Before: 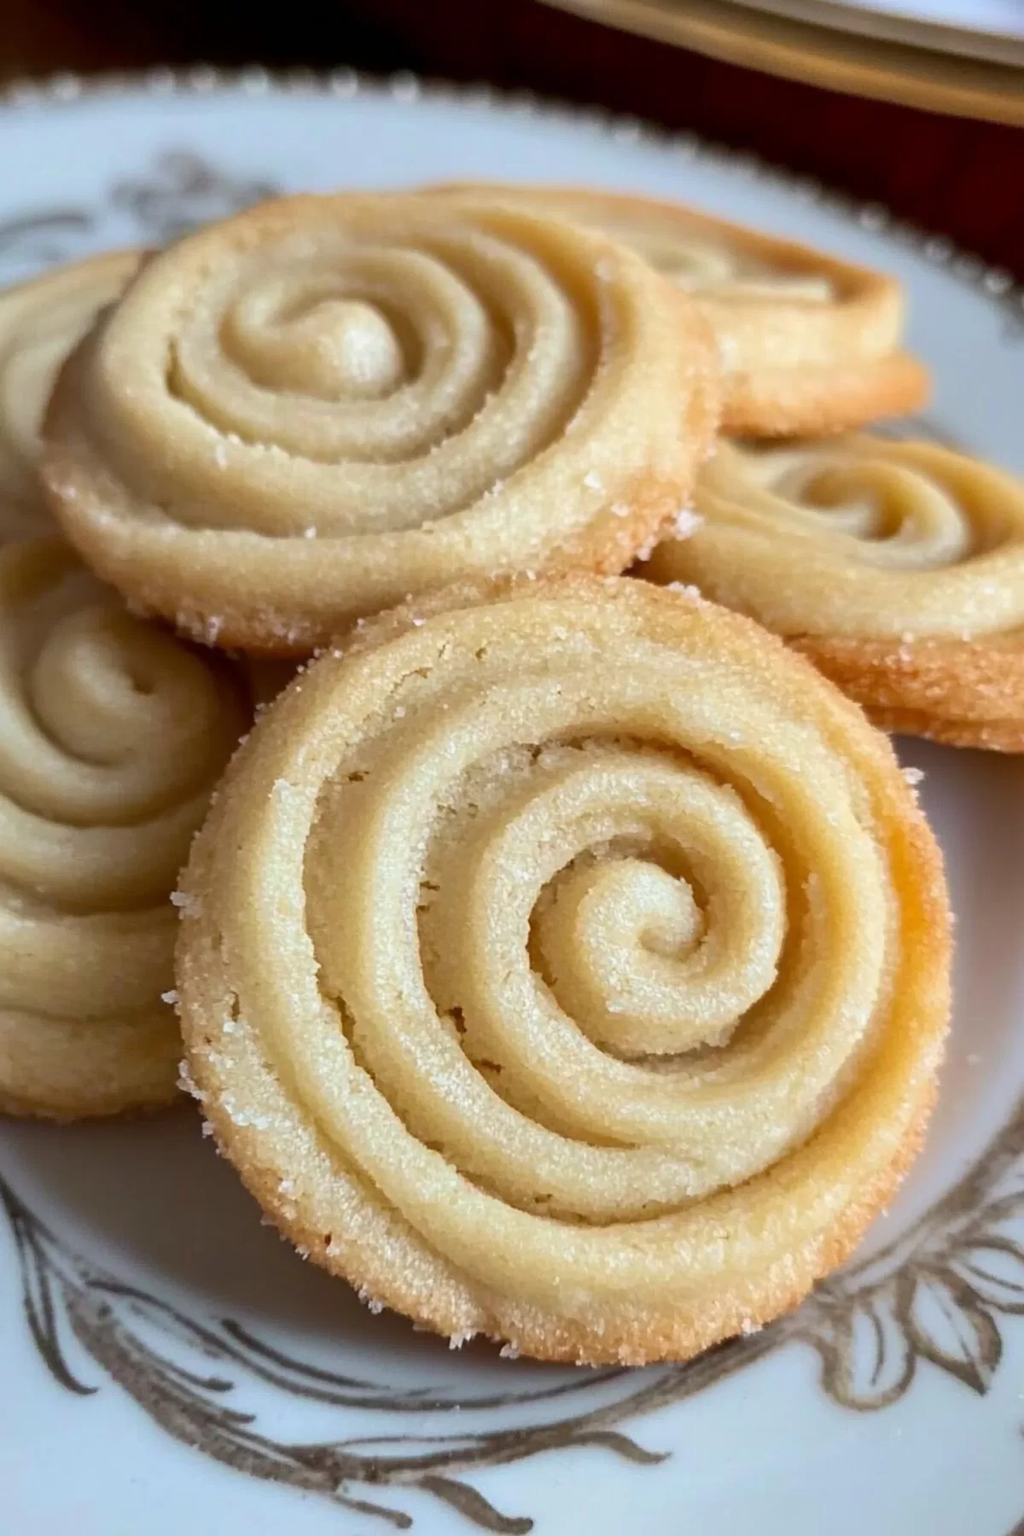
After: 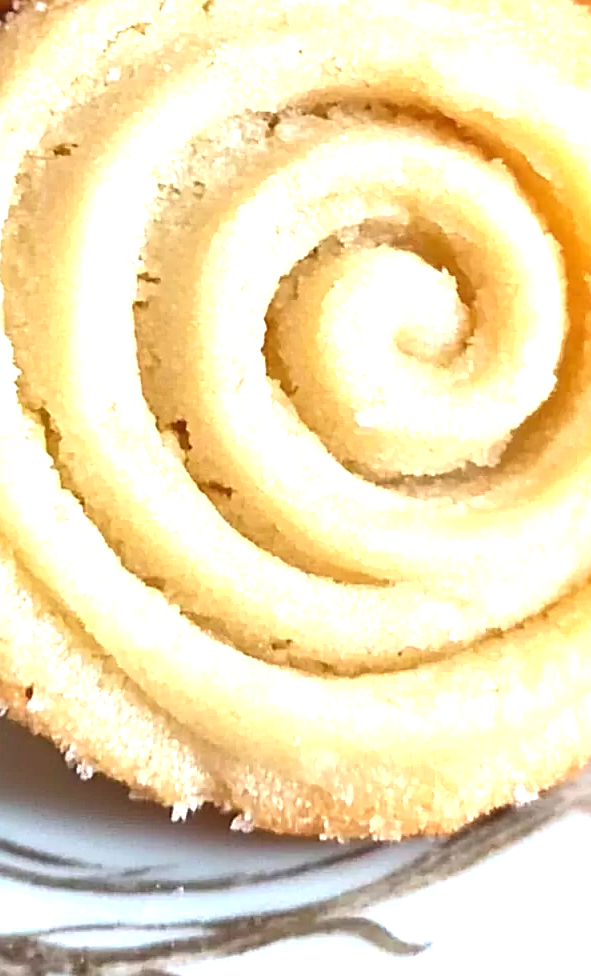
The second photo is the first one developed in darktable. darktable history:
crop: left 29.588%, top 42.229%, right 21.095%, bottom 3.496%
exposure: exposure 1.254 EV, compensate exposure bias true, compensate highlight preservation false
sharpen: on, module defaults
